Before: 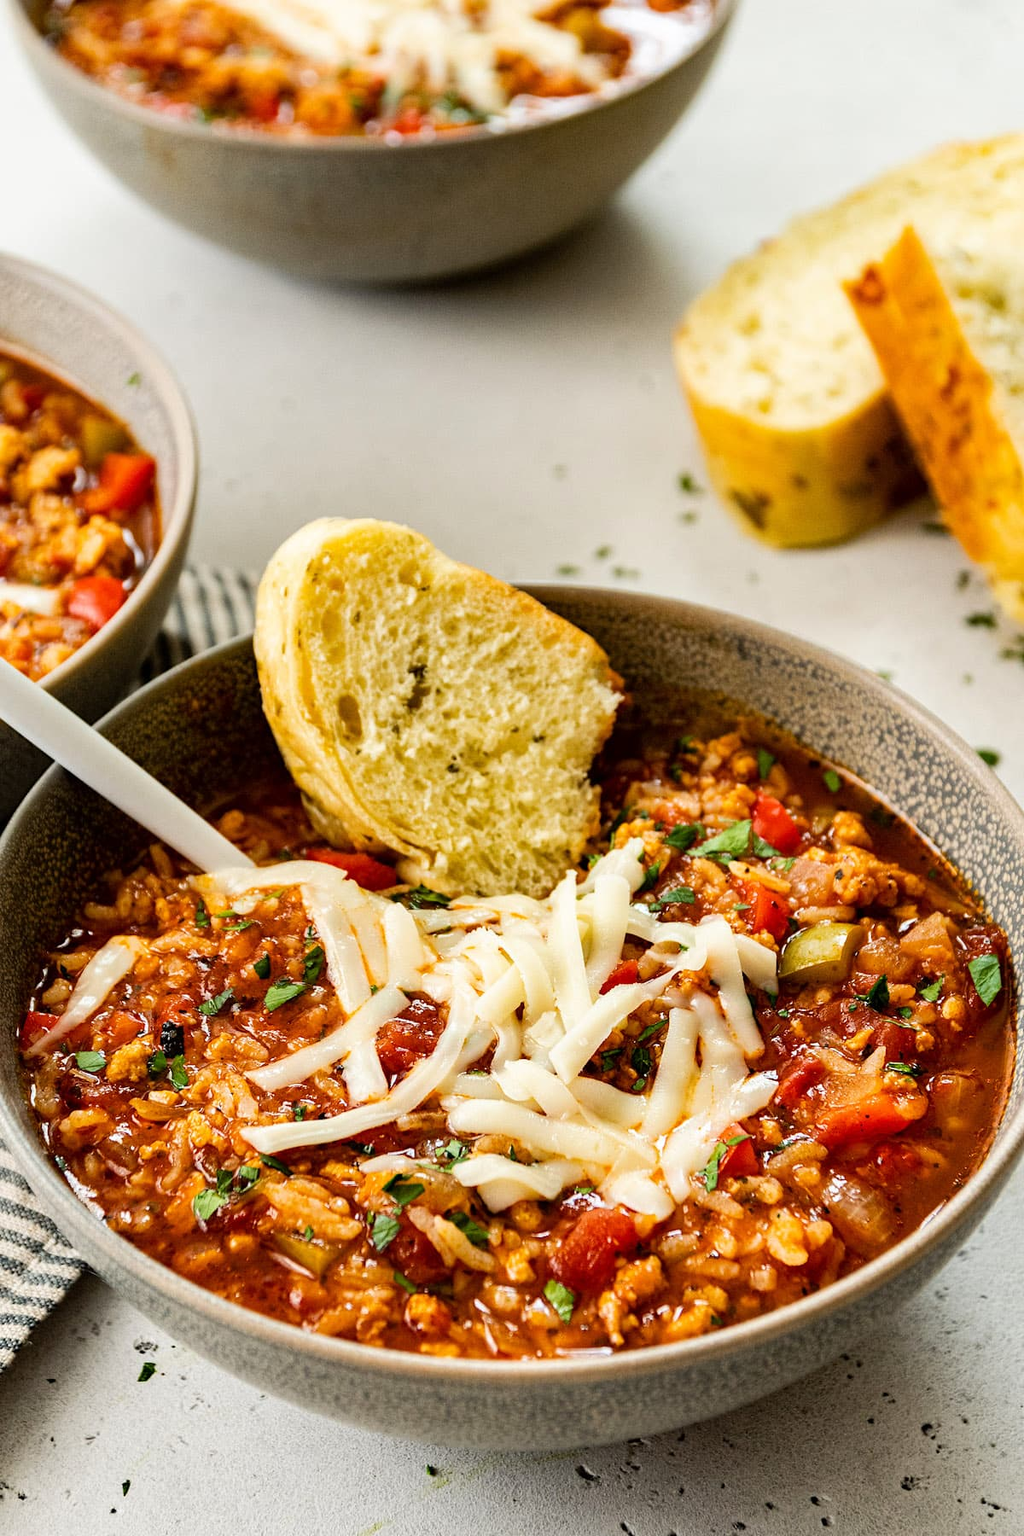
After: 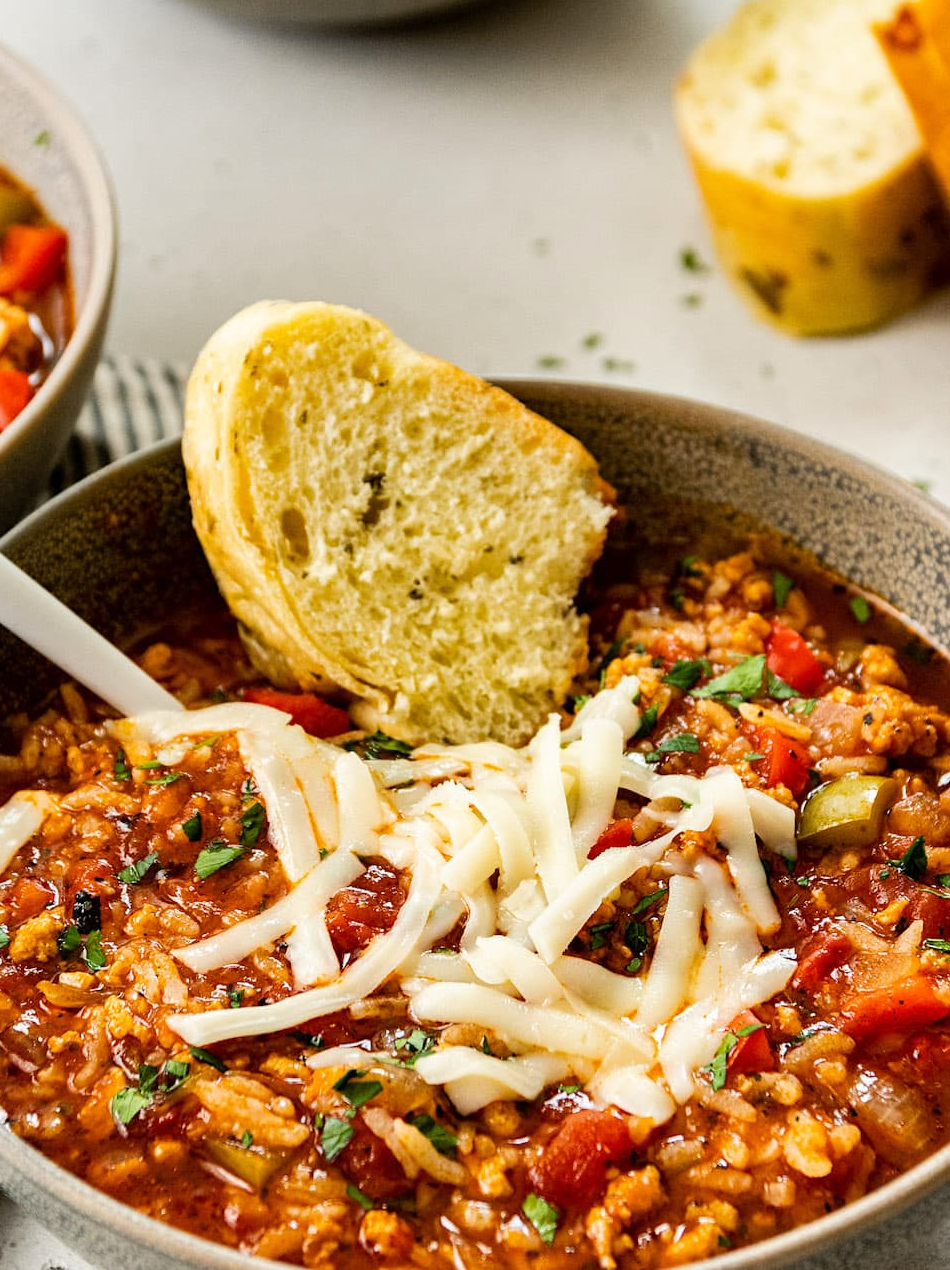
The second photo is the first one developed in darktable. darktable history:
crop: left 9.6%, top 17.045%, right 11.194%, bottom 12.391%
